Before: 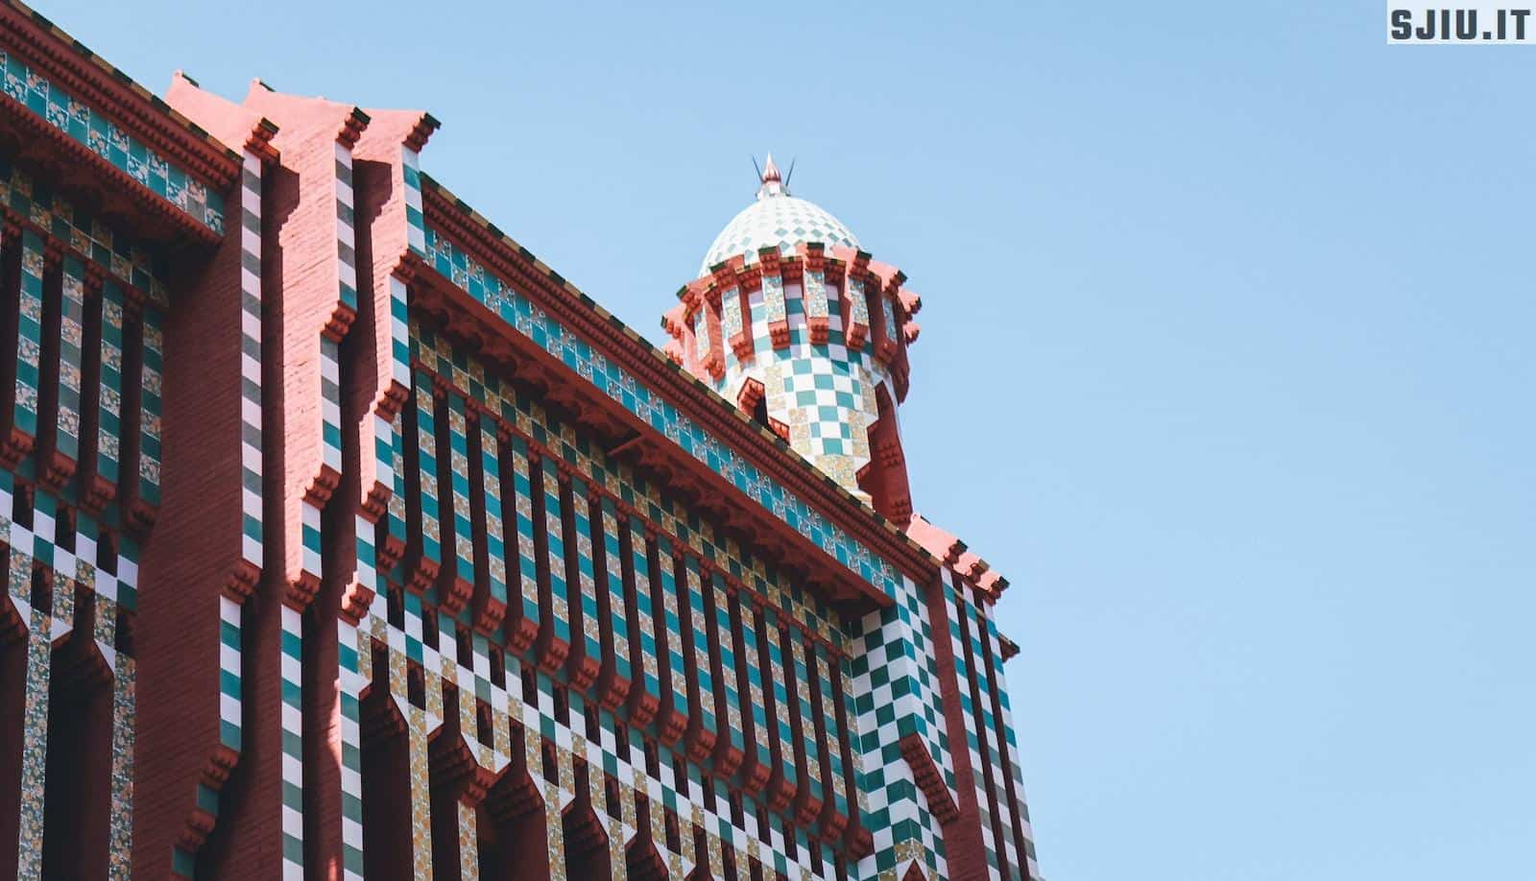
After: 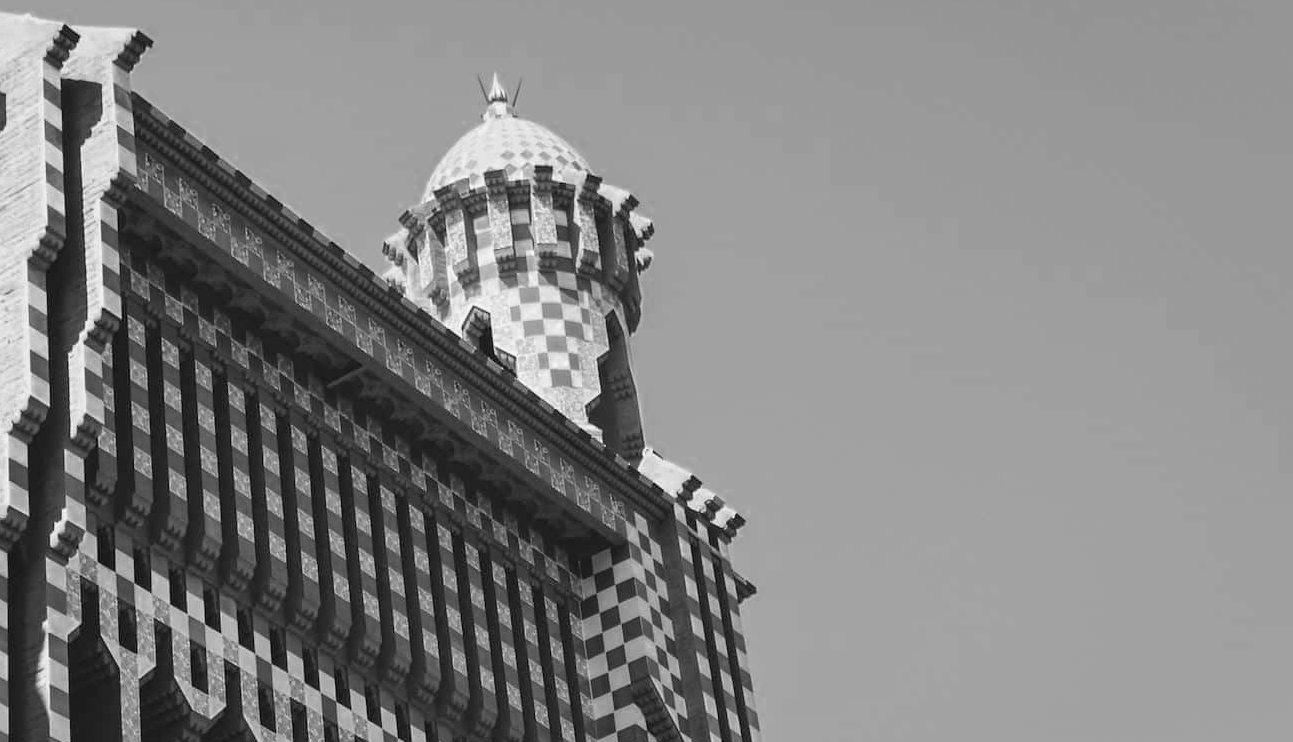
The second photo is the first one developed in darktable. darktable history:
crop: left 19.159%, top 9.58%, bottom 9.58%
rgb levels: preserve colors max RGB
color zones: curves: ch0 [(0.002, 0.593) (0.143, 0.417) (0.285, 0.541) (0.455, 0.289) (0.608, 0.327) (0.727, 0.283) (0.869, 0.571) (1, 0.603)]; ch1 [(0, 0) (0.143, 0) (0.286, 0) (0.429, 0) (0.571, 0) (0.714, 0) (0.857, 0)]
white balance: red 0.967, blue 1.049
